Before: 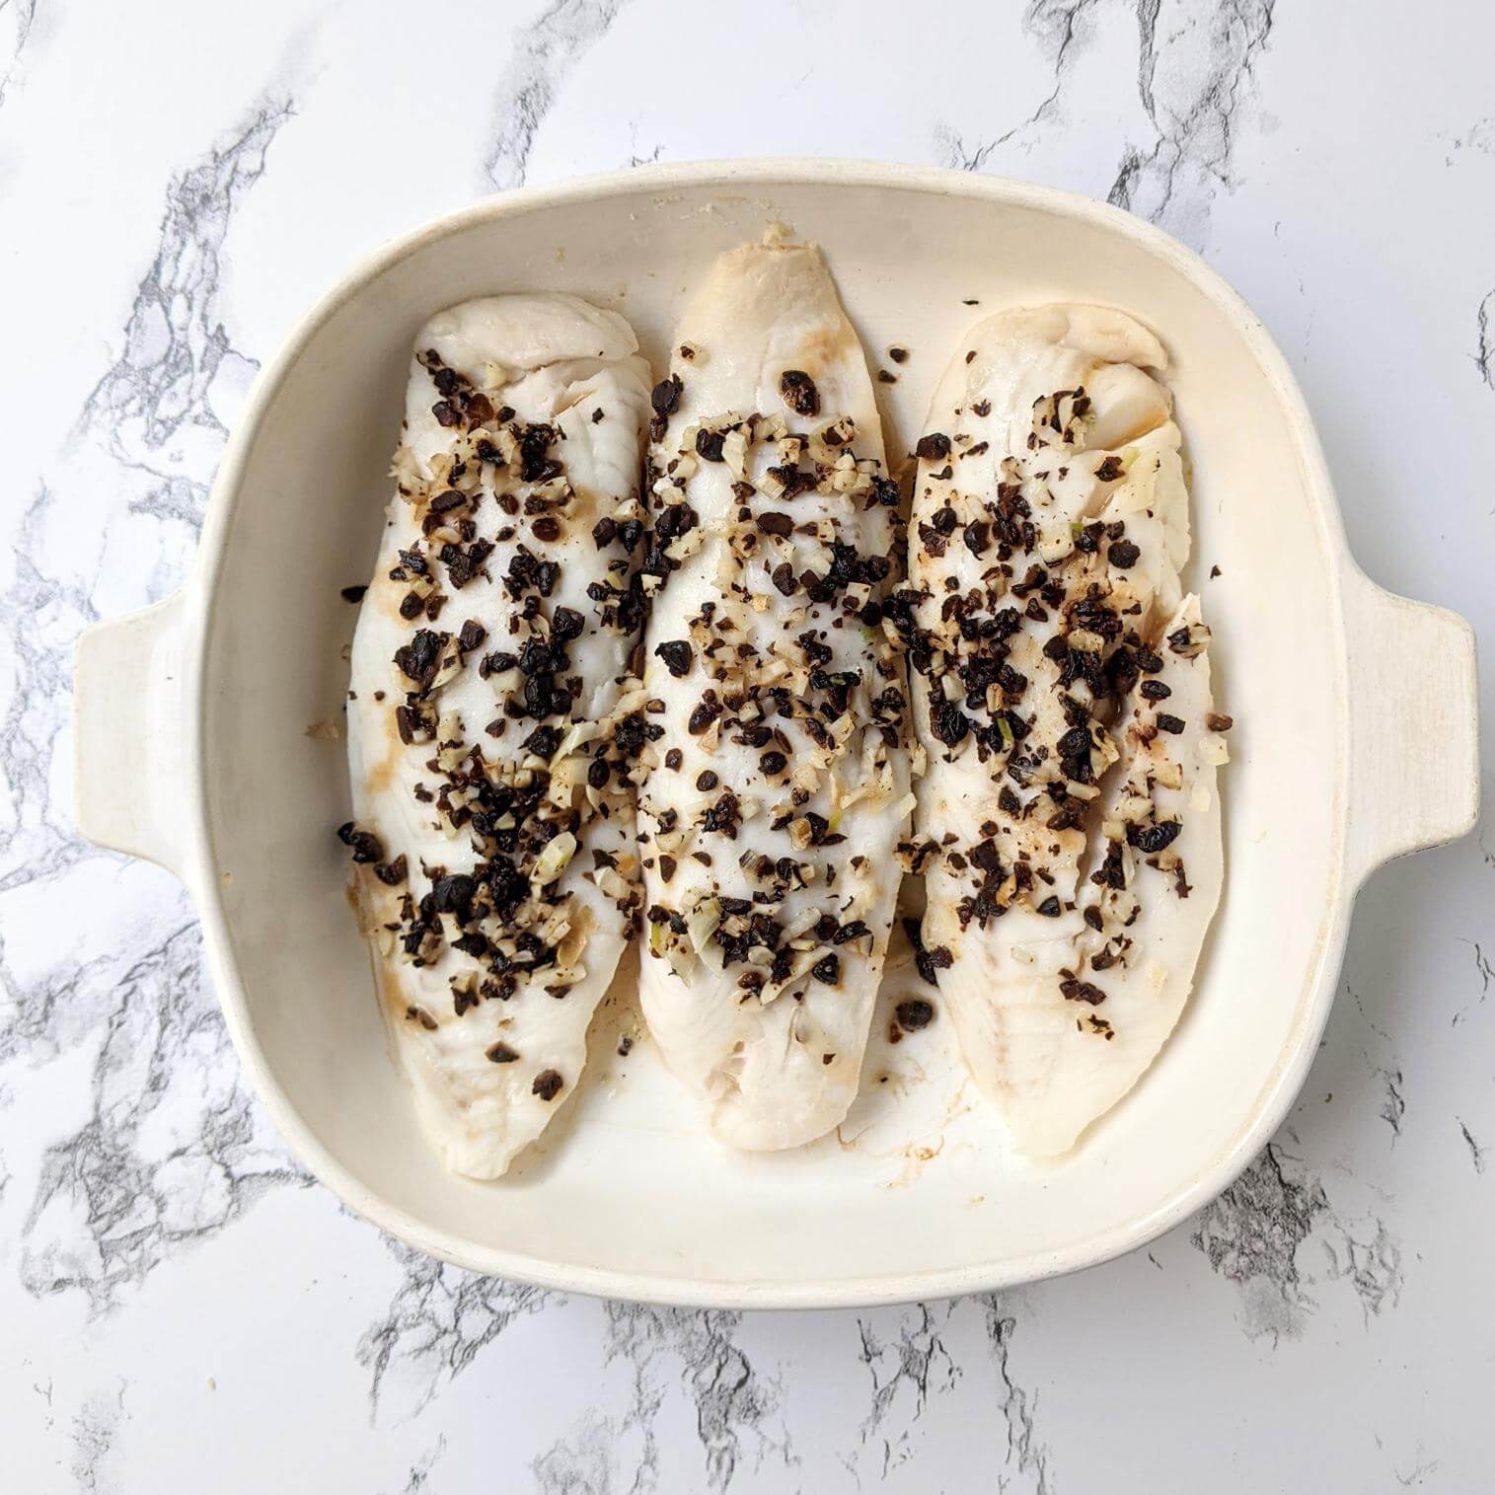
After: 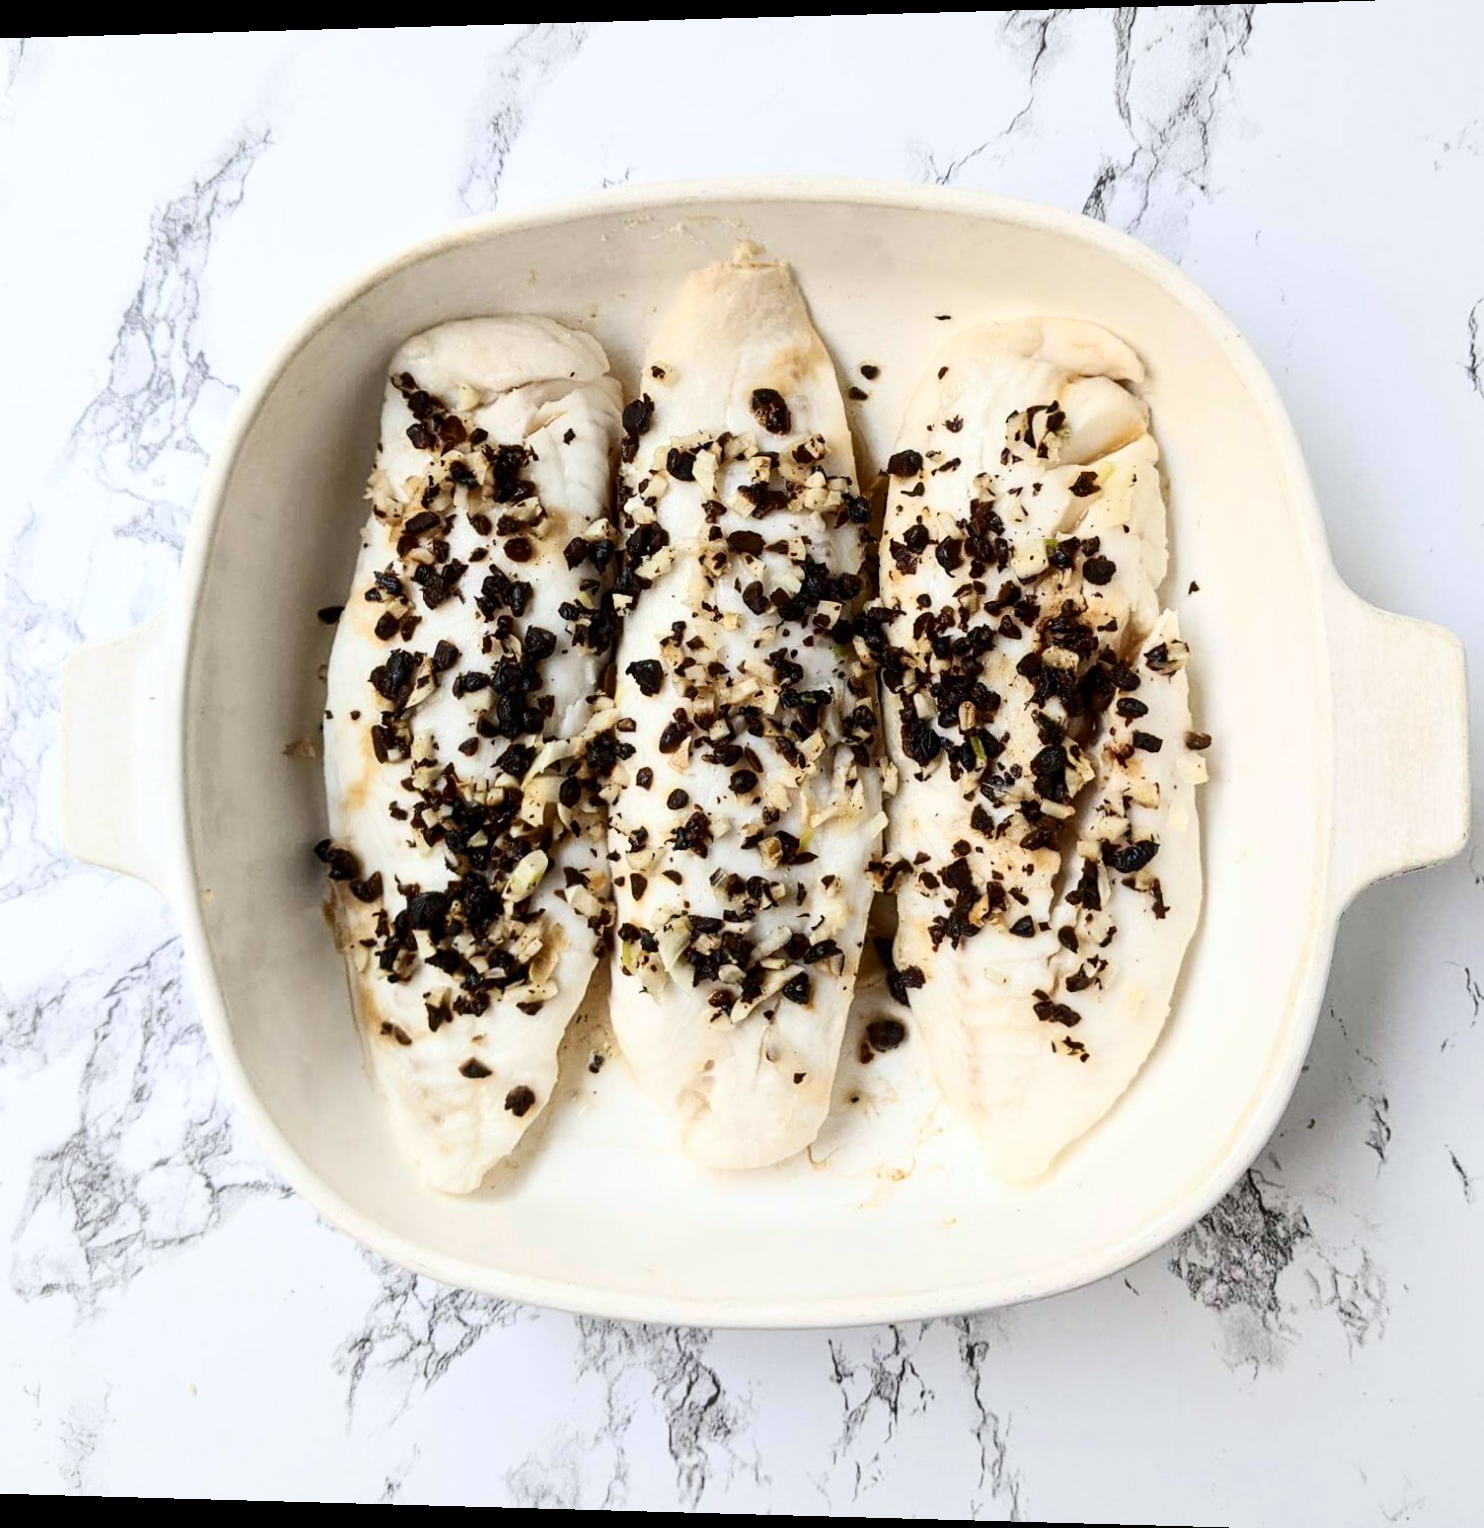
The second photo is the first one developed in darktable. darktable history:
crop and rotate: left 0.614%, top 0.179%, bottom 0.309%
rotate and perspective: lens shift (horizontal) -0.055, automatic cropping off
white balance: red 0.986, blue 1.01
contrast brightness saturation: contrast 0.28
